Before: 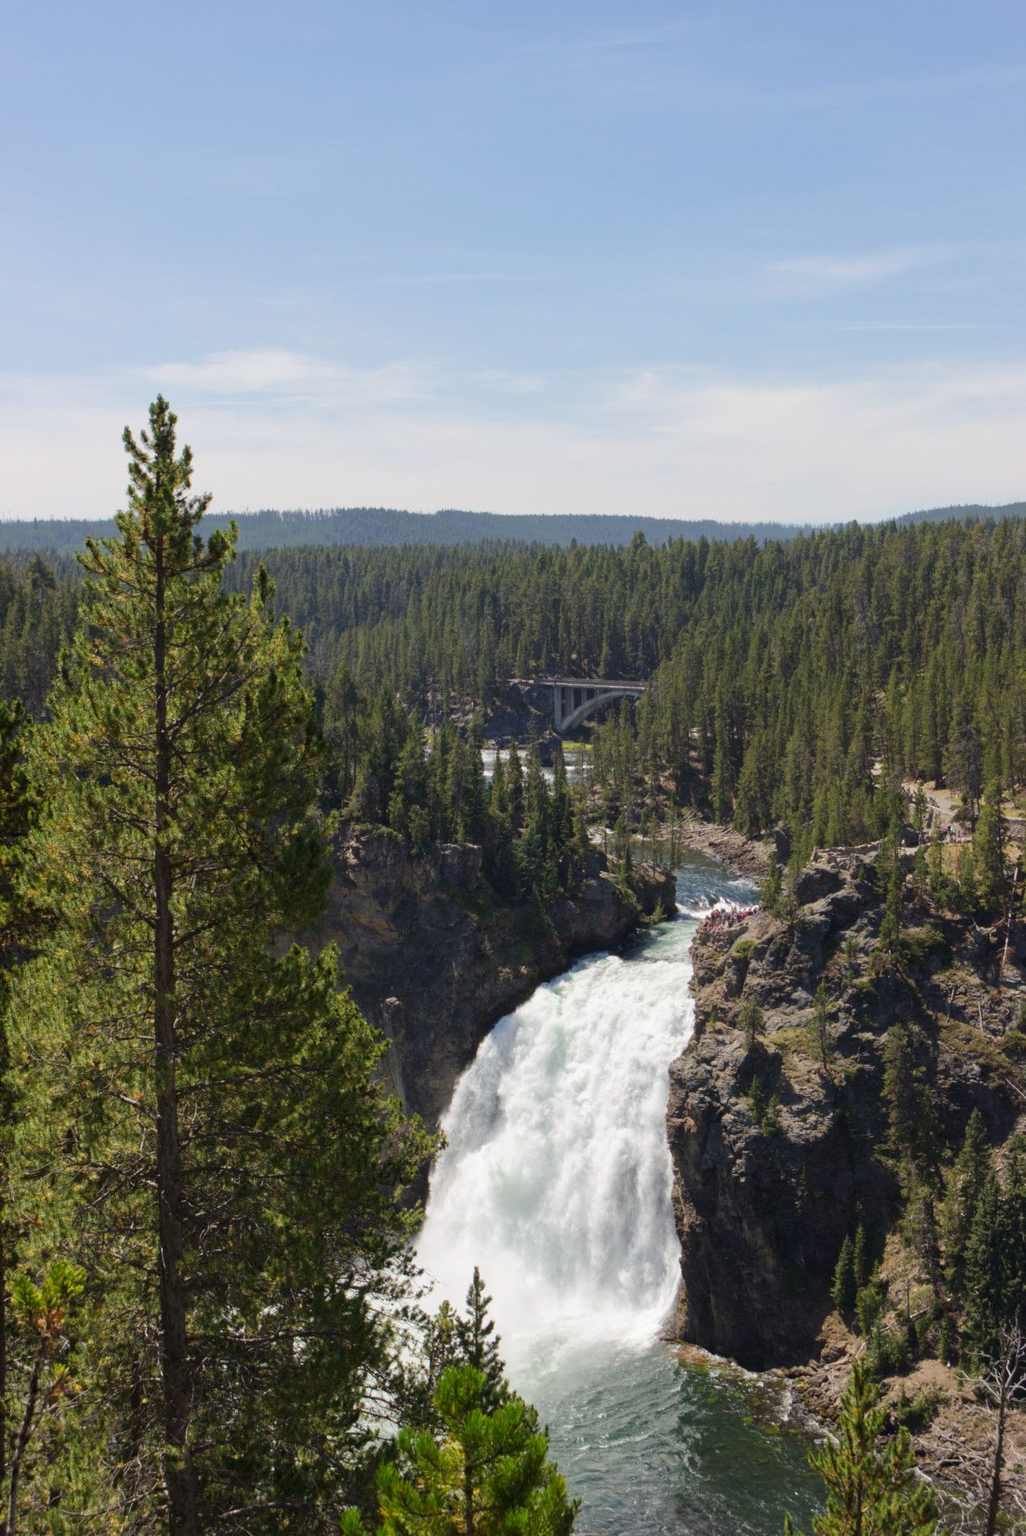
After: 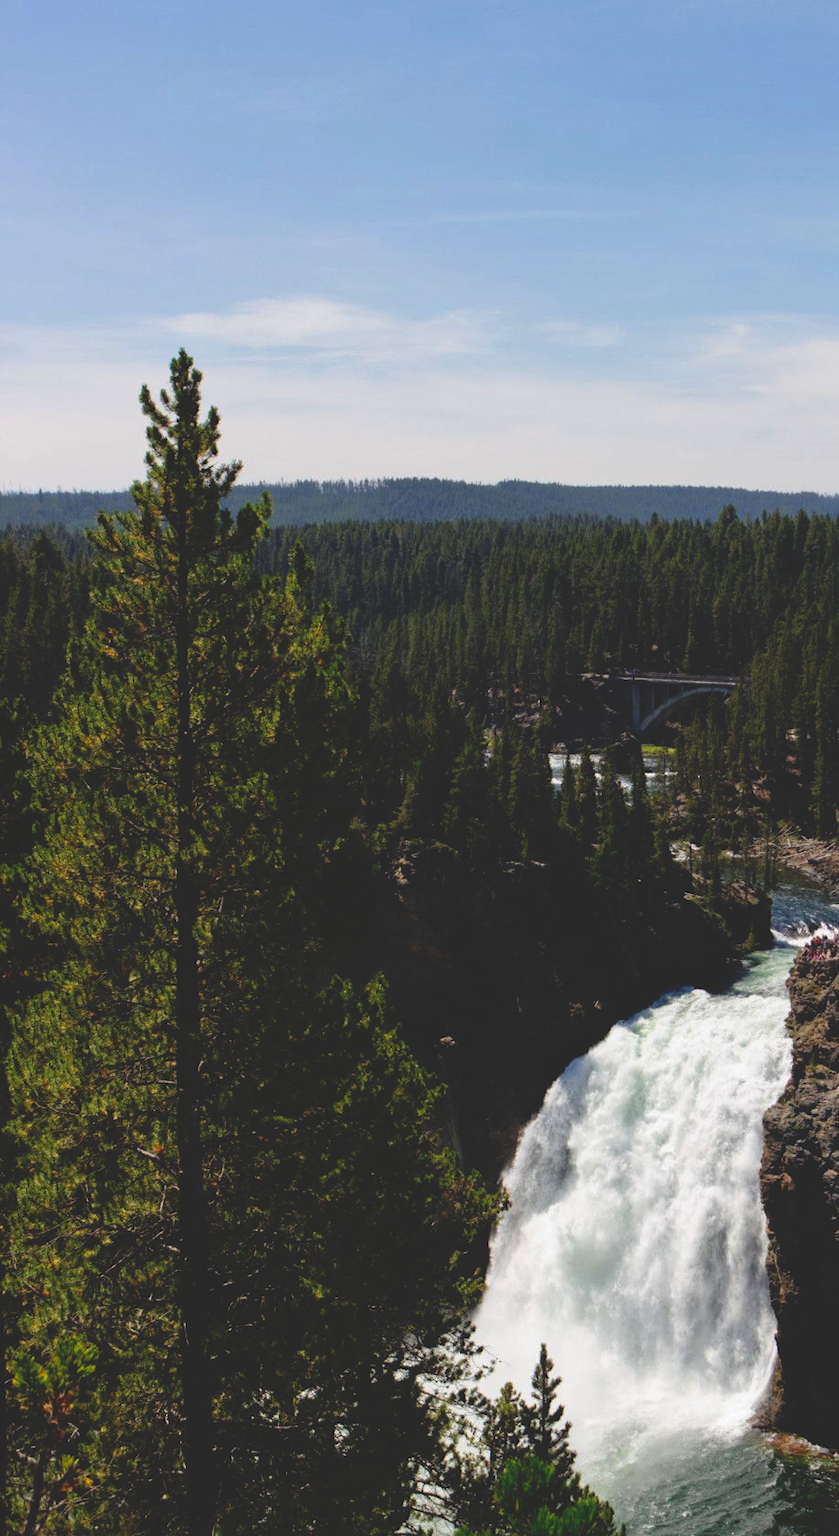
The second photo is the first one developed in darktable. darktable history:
crop: top 5.803%, right 27.864%, bottom 5.804%
base curve: curves: ch0 [(0, 0.02) (0.083, 0.036) (1, 1)], preserve colors none
